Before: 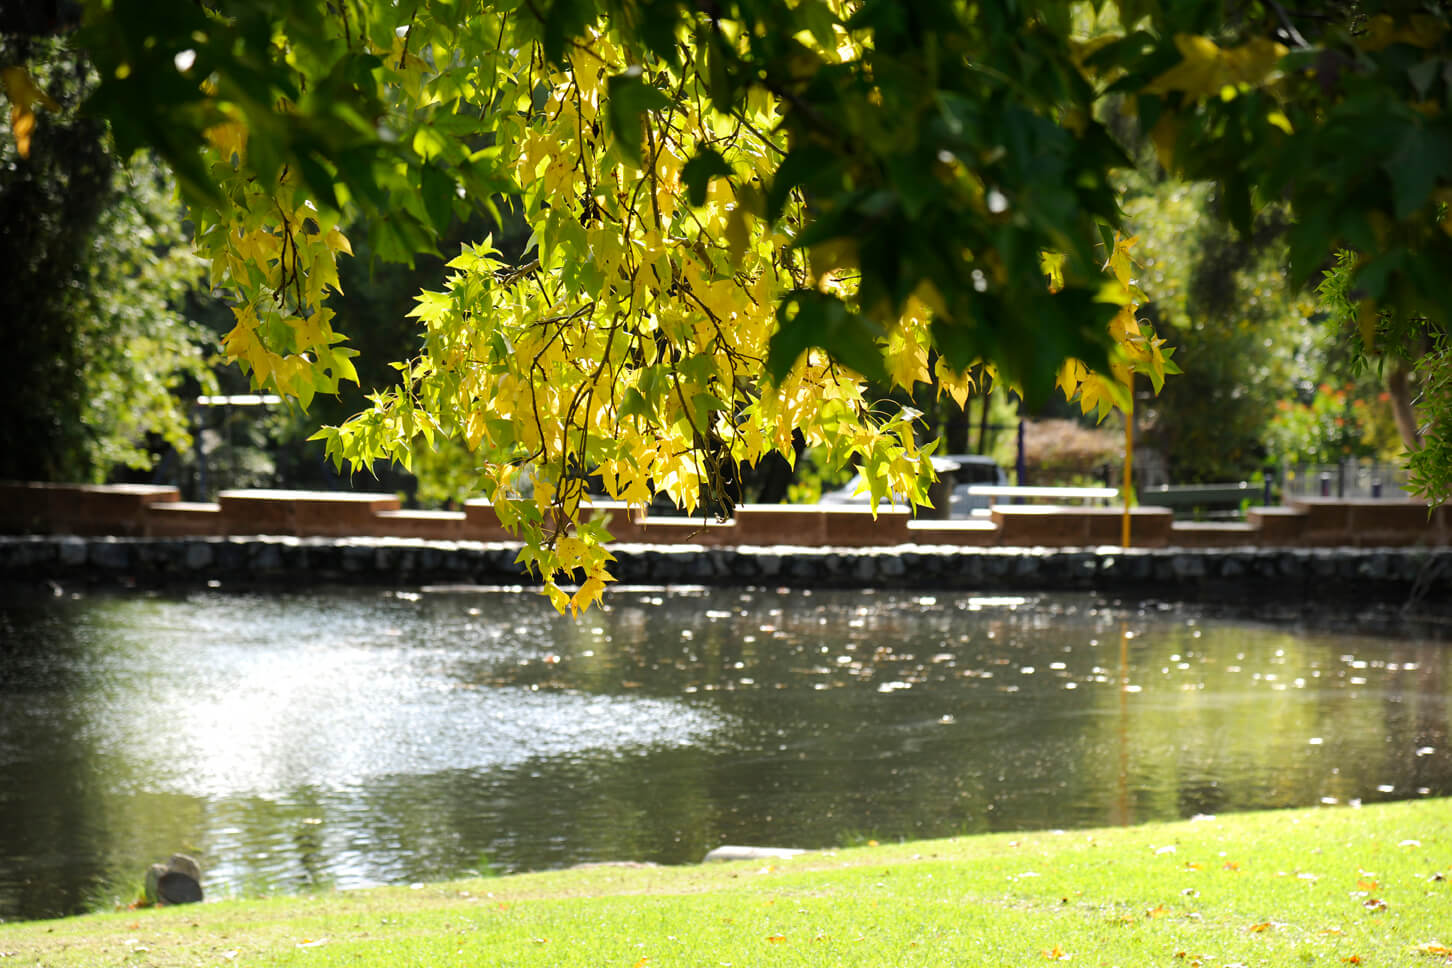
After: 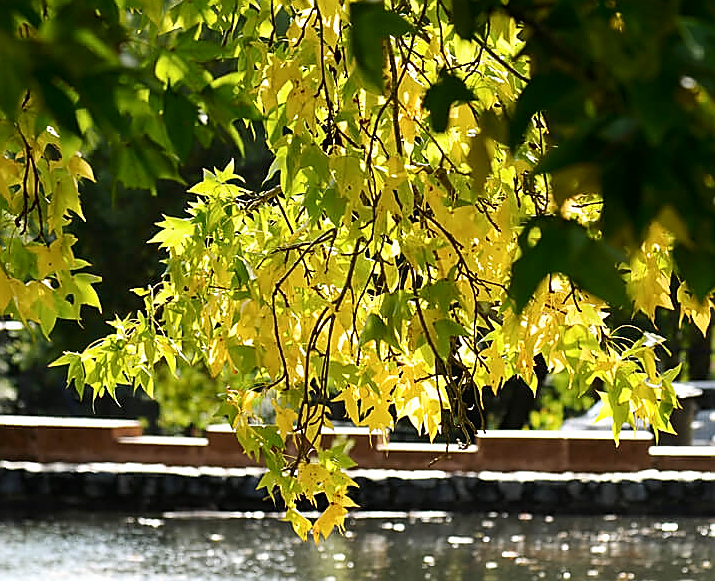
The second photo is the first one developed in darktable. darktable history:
contrast brightness saturation: contrast 0.14
sharpen: radius 1.4, amount 1.25, threshold 0.7
crop: left 17.835%, top 7.675%, right 32.881%, bottom 32.213%
